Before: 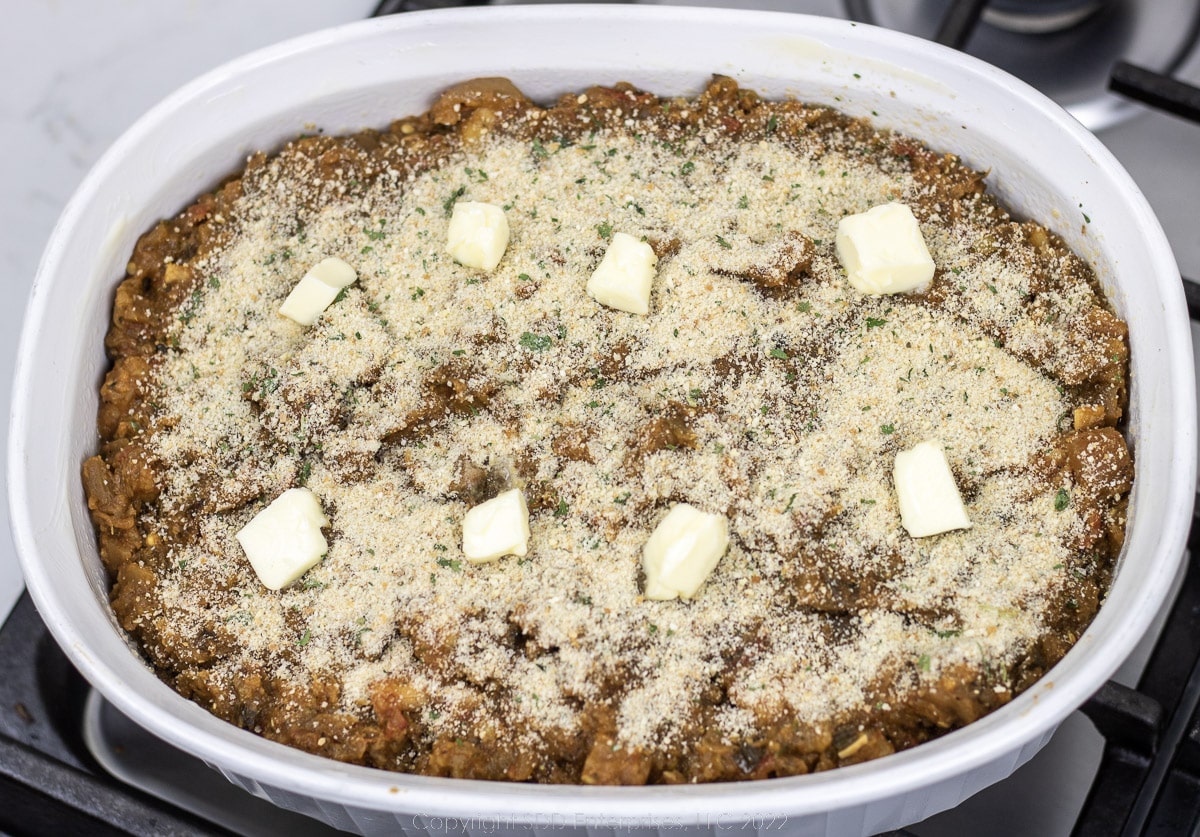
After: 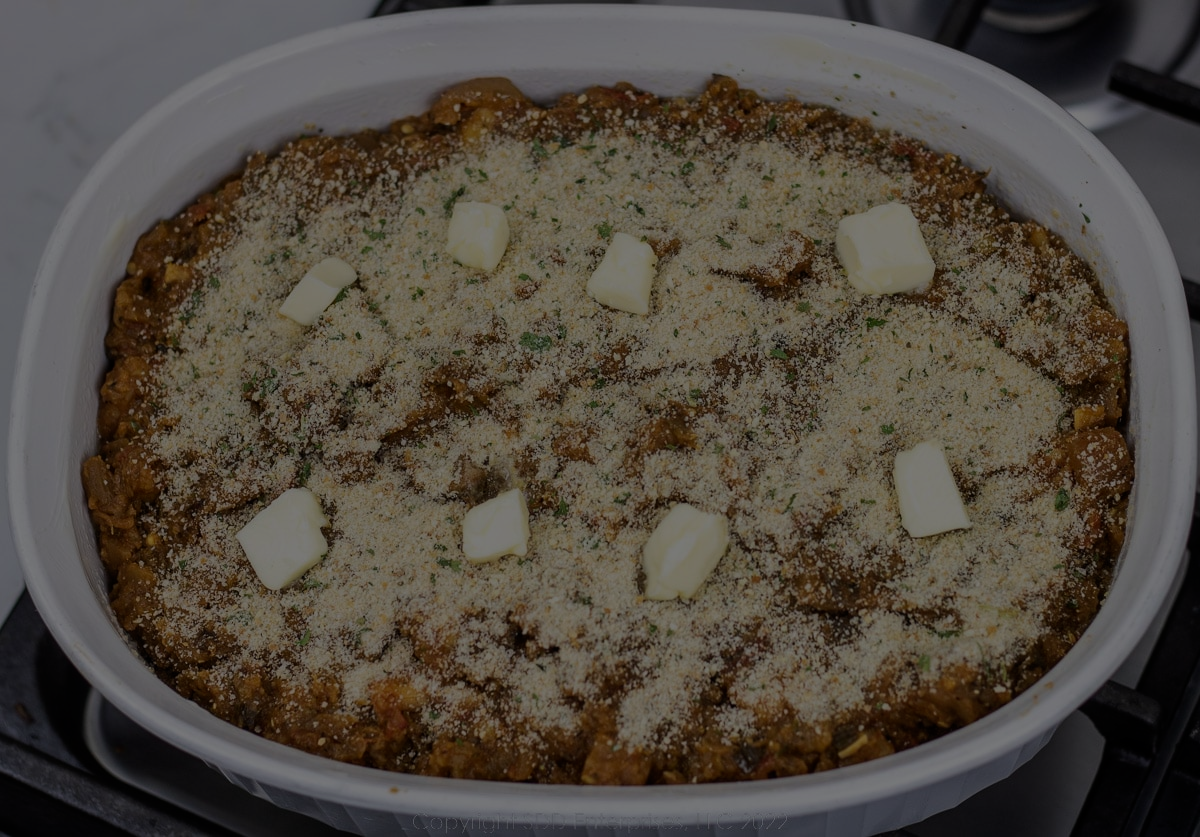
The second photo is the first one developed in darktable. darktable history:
exposure: exposure -2.385 EV, compensate highlight preservation false
